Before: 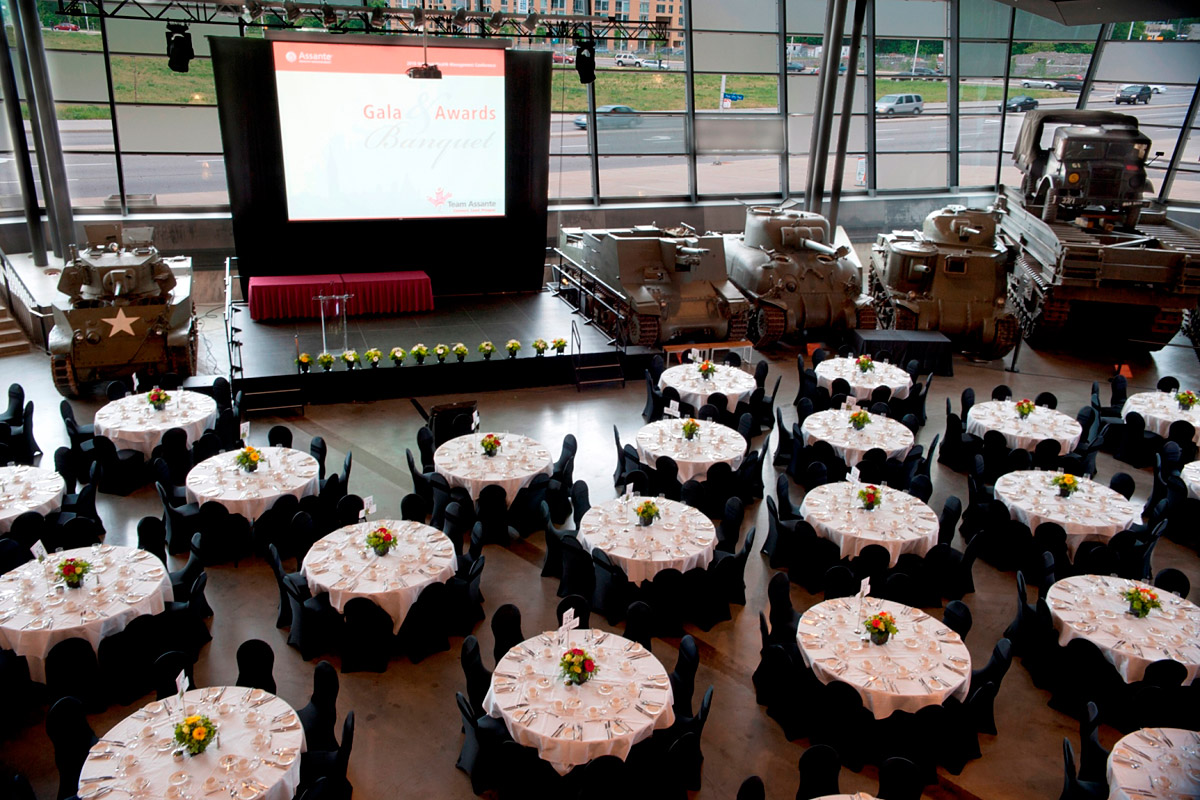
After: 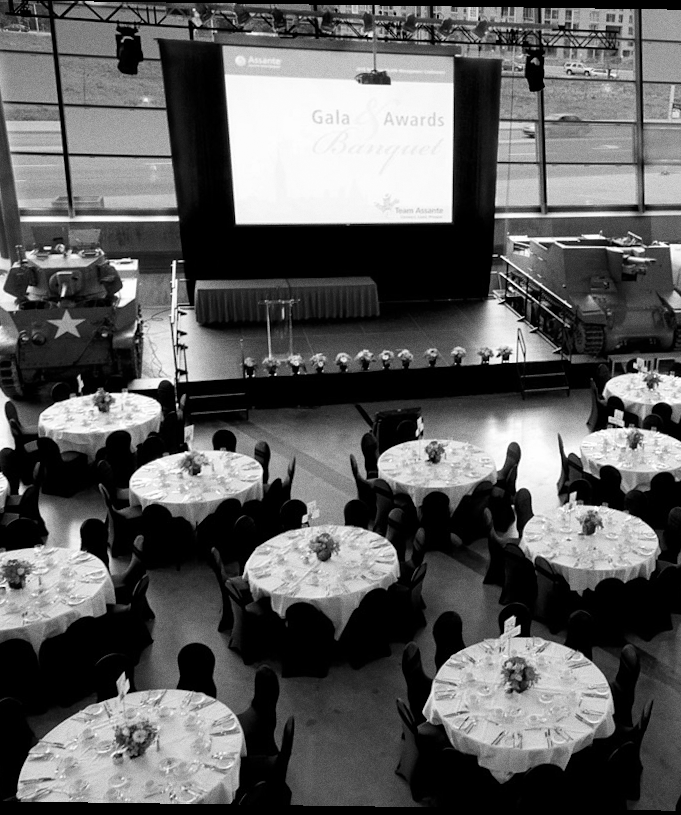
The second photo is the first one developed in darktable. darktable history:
rotate and perspective: rotation 0.8°, automatic cropping off
monochrome: size 1
white balance: red 0.988, blue 1.017
crop: left 5.114%, right 38.589%
grain: coarseness 0.47 ISO
